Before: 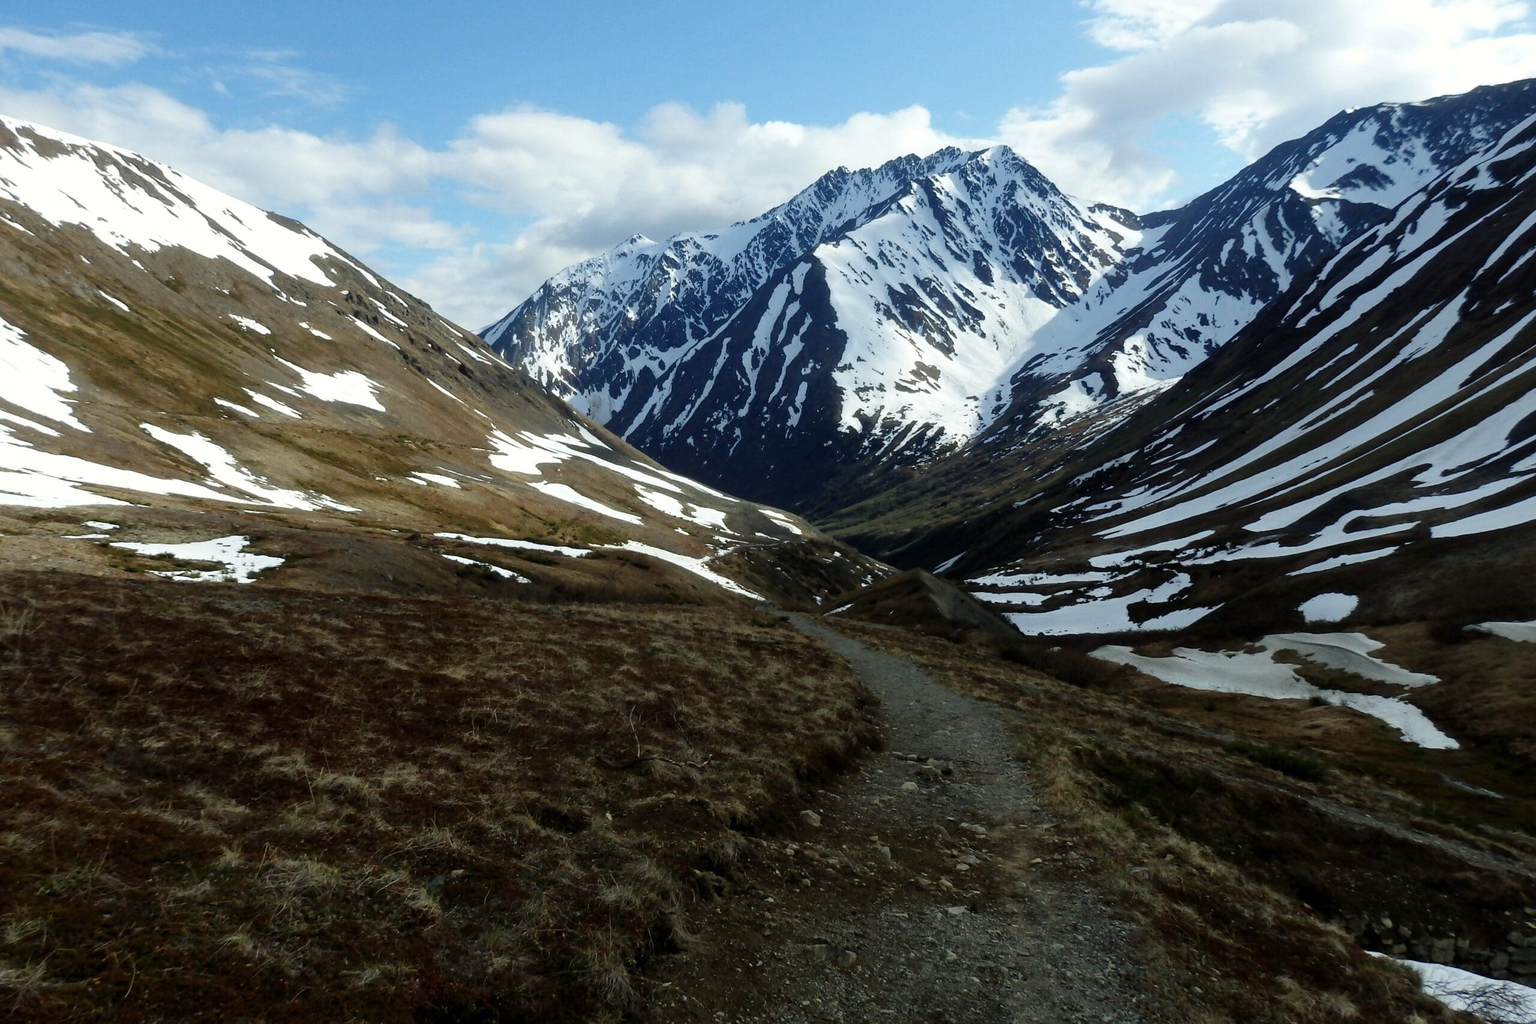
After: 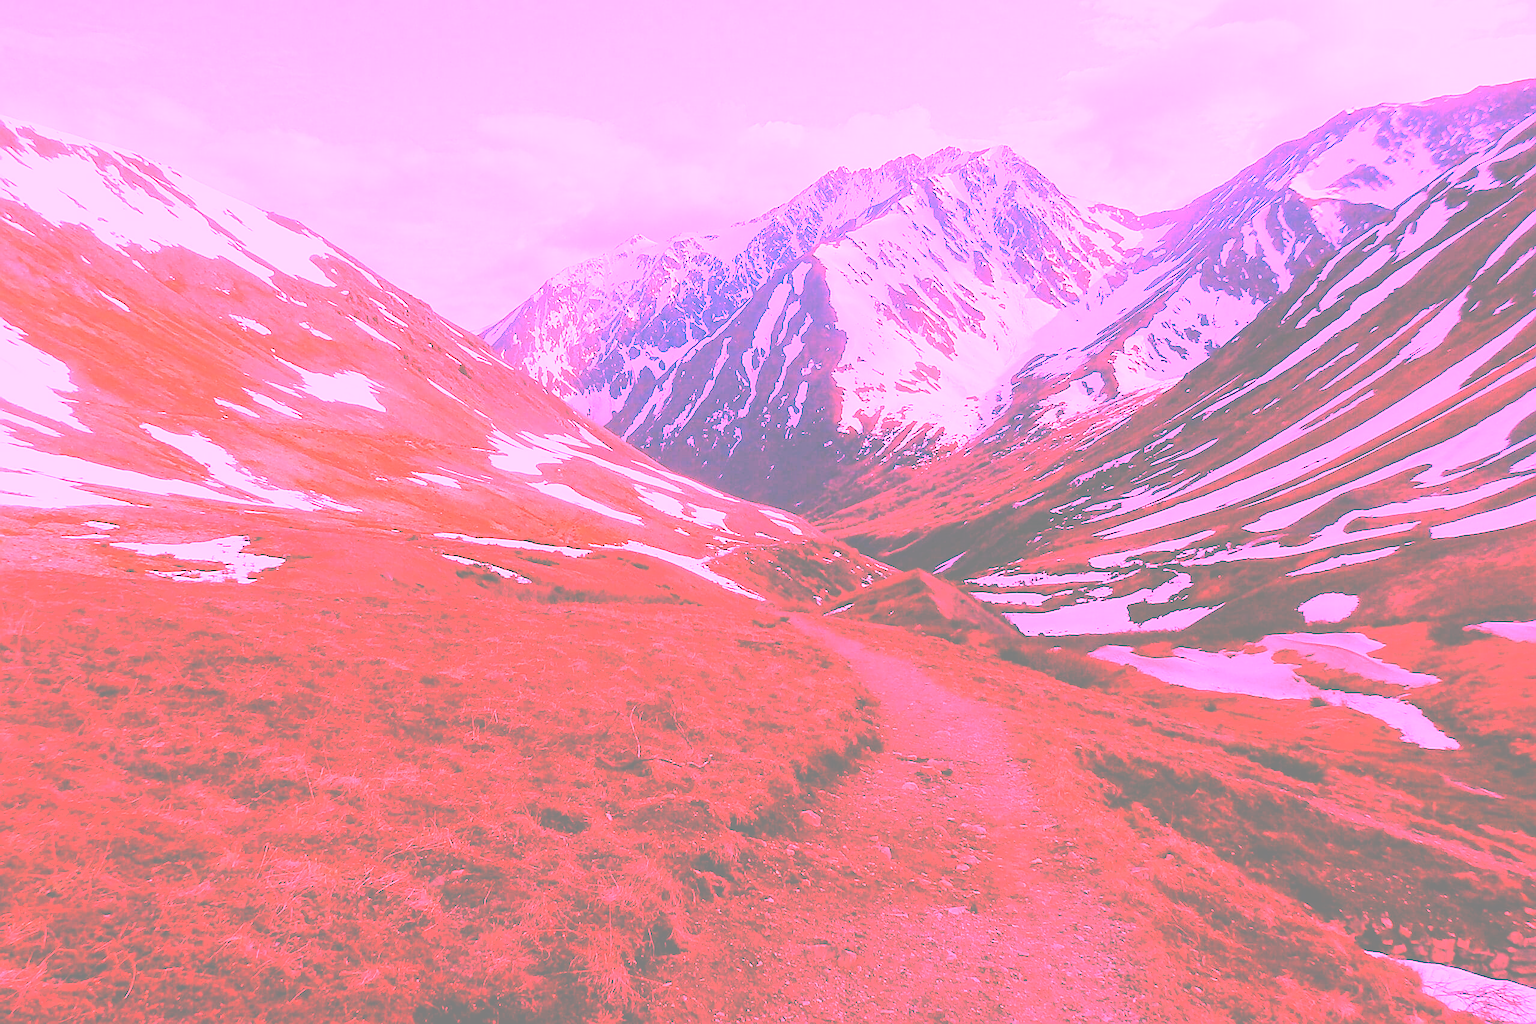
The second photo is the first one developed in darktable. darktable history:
white balance: red 4.26, blue 1.802
exposure: black level correction -0.071, exposure 0.5 EV, compensate highlight preservation false
sharpen: radius 1.458, amount 0.398, threshold 1.271
levels: levels [0.072, 0.414, 0.976]
